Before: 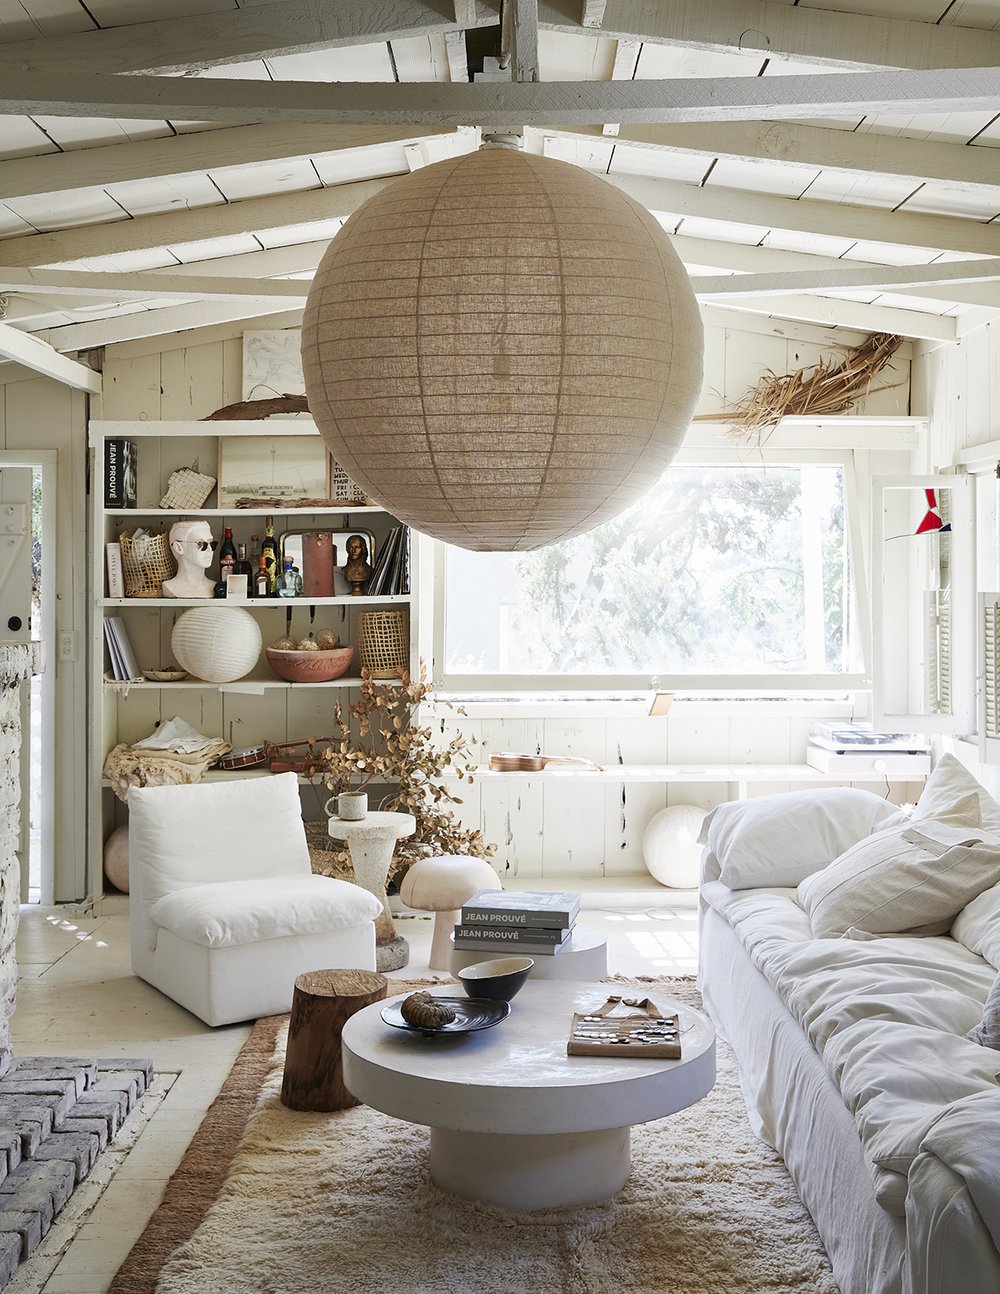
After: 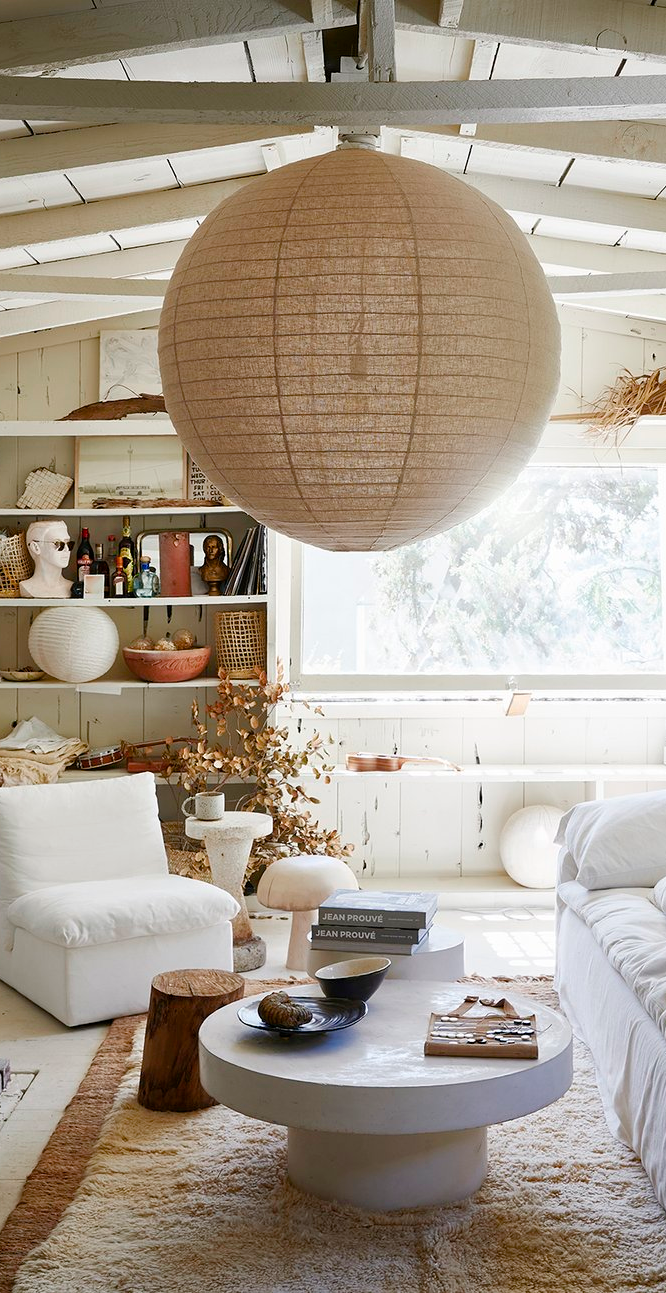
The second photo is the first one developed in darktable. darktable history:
crop and rotate: left 14.385%, right 18.948%
color balance rgb: perceptual saturation grading › global saturation 20%, perceptual saturation grading › highlights -25%, perceptual saturation grading › shadows 25%
